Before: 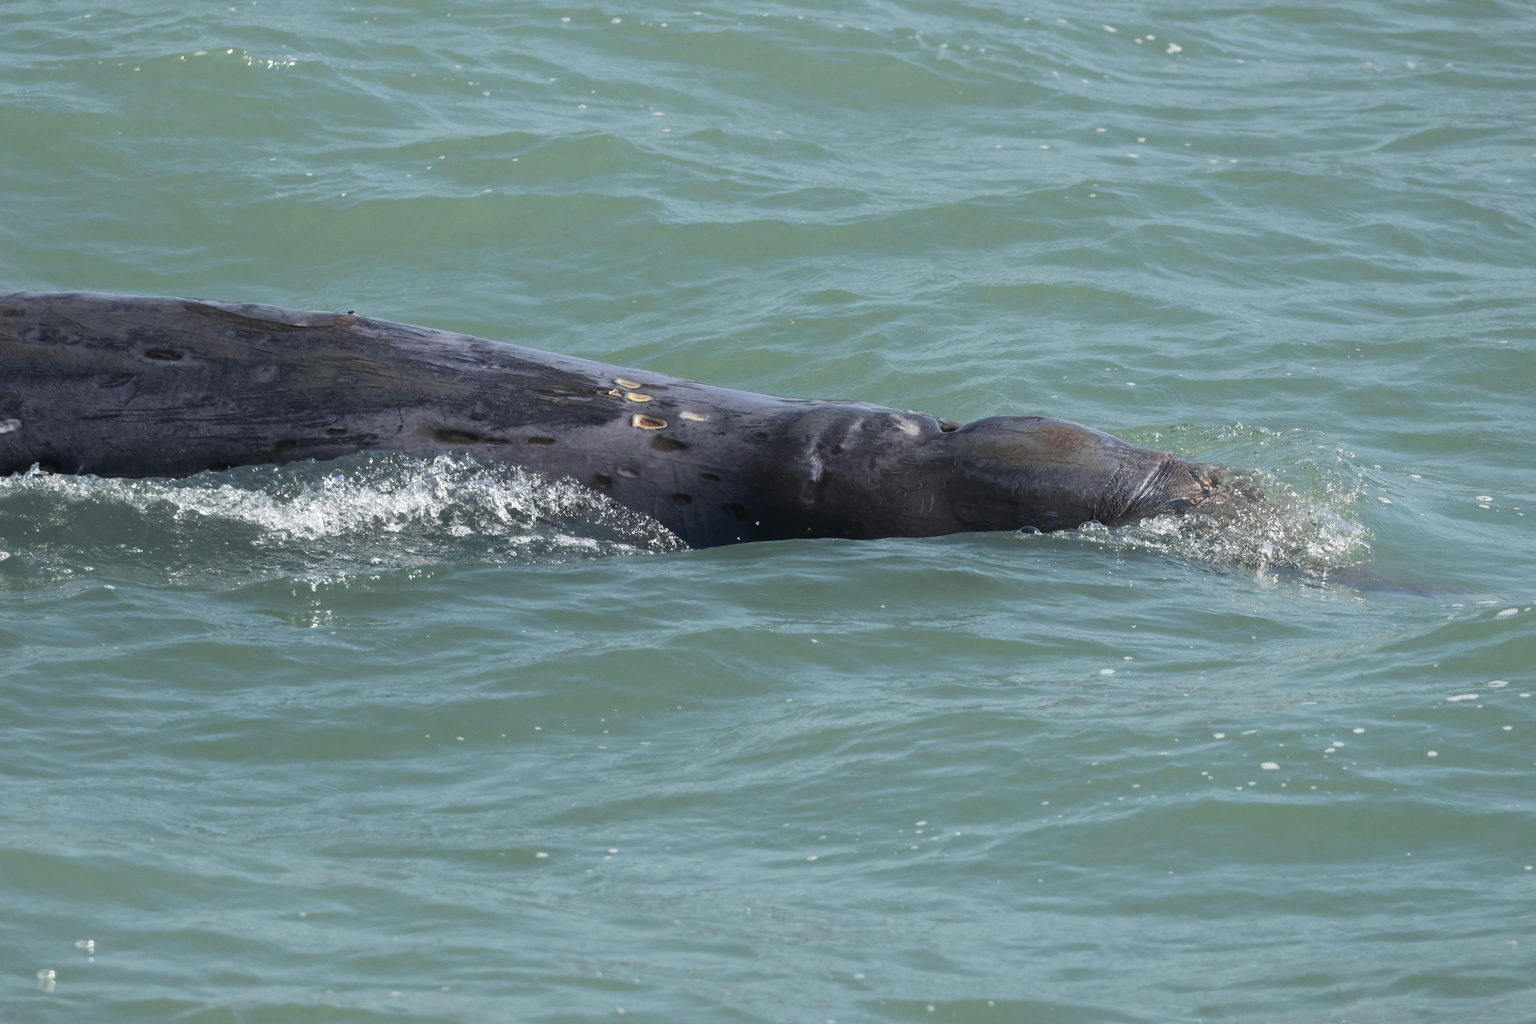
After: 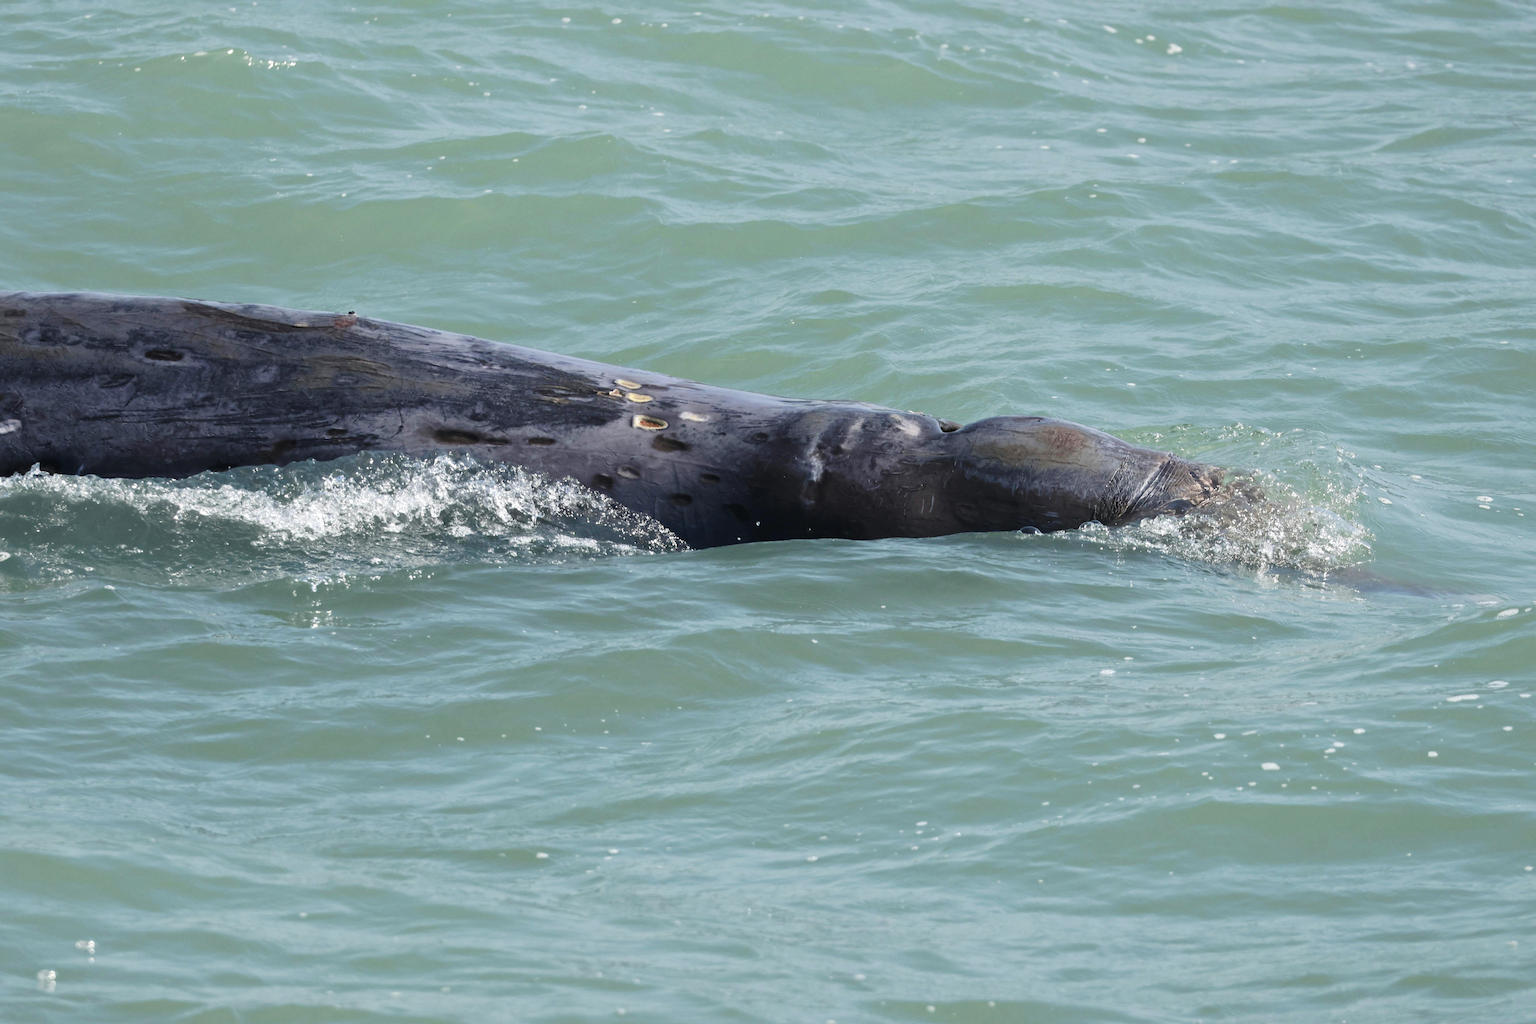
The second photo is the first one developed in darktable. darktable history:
tone equalizer: edges refinement/feathering 500, mask exposure compensation -1.57 EV, preserve details no
local contrast: mode bilateral grid, contrast 100, coarseness 99, detail 108%, midtone range 0.2
tone curve: curves: ch0 [(0, 0) (0.003, 0.015) (0.011, 0.019) (0.025, 0.026) (0.044, 0.041) (0.069, 0.057) (0.1, 0.085) (0.136, 0.116) (0.177, 0.158) (0.224, 0.215) (0.277, 0.286) (0.335, 0.367) (0.399, 0.452) (0.468, 0.534) (0.543, 0.612) (0.623, 0.698) (0.709, 0.775) (0.801, 0.858) (0.898, 0.928) (1, 1)], preserve colors none
